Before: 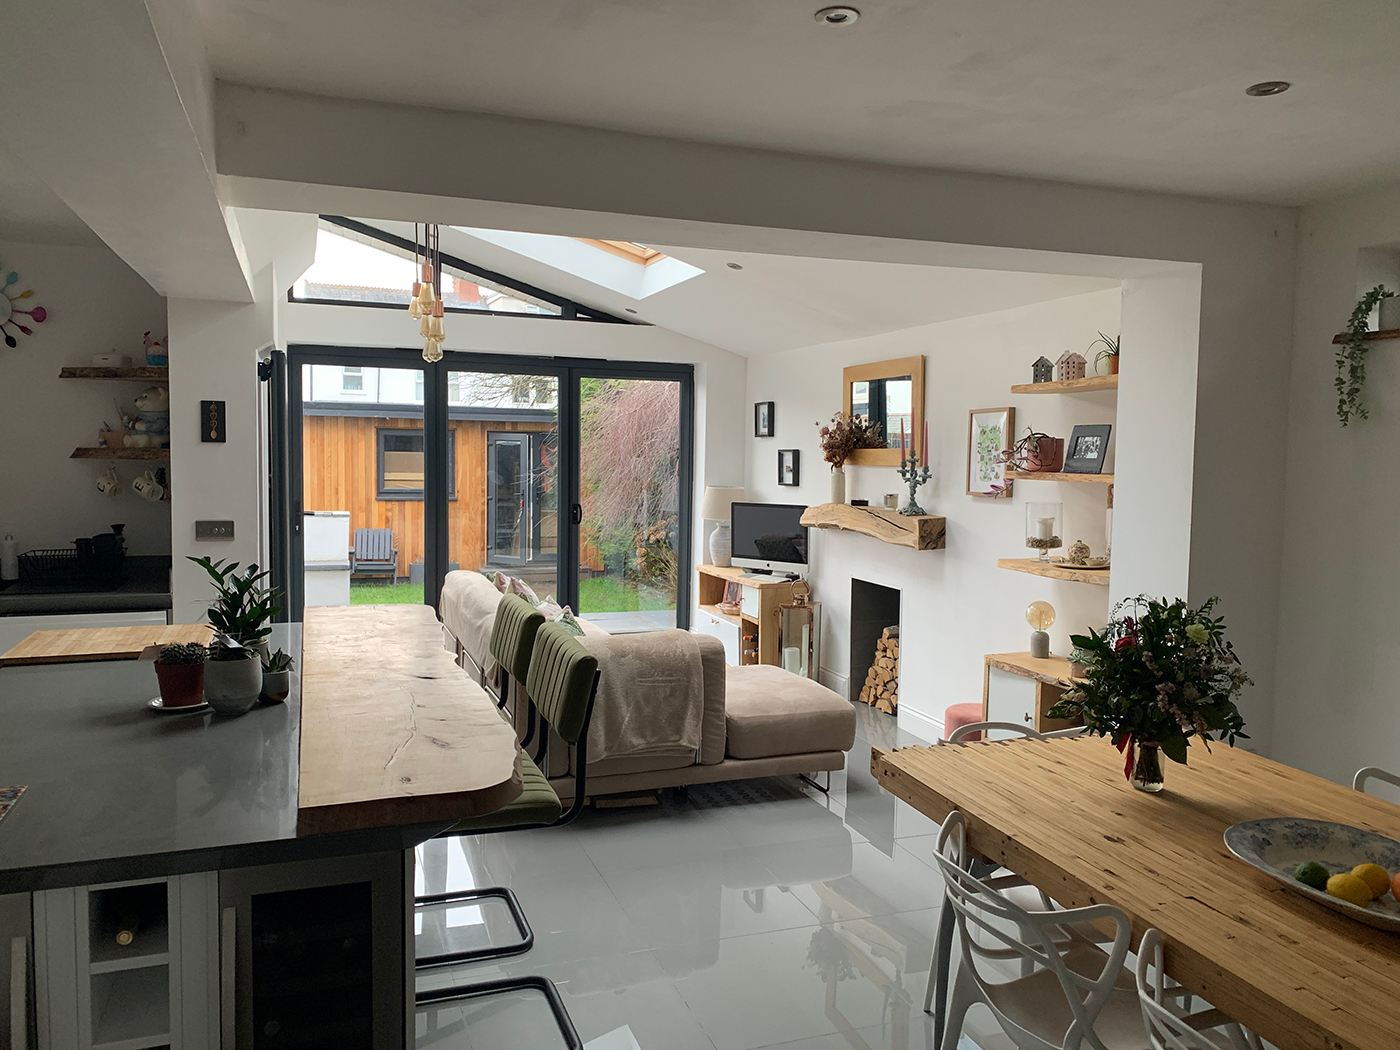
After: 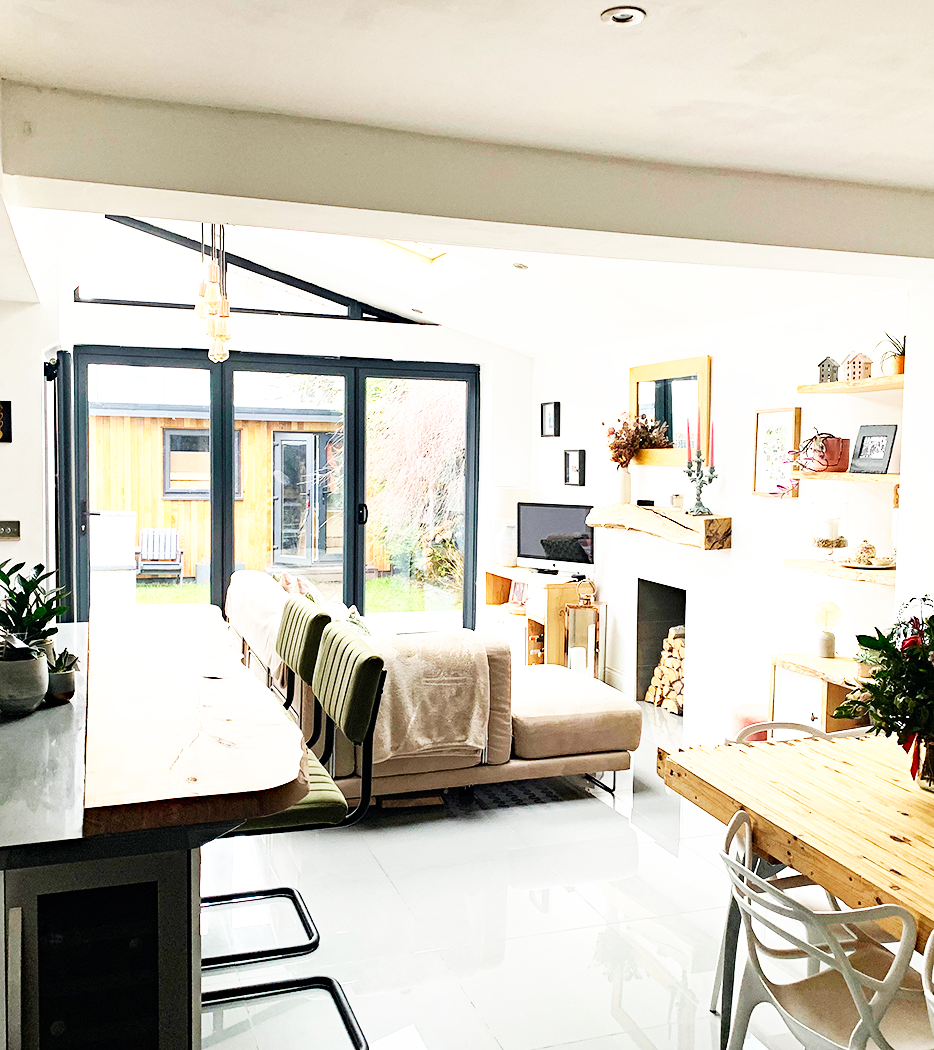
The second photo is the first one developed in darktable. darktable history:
base curve: curves: ch0 [(0, 0) (0.007, 0.004) (0.027, 0.03) (0.046, 0.07) (0.207, 0.54) (0.442, 0.872) (0.673, 0.972) (1, 1)], preserve colors none
crop and rotate: left 15.292%, right 17.962%
haze removal: adaptive false
exposure: exposure 1 EV, compensate highlight preservation false
